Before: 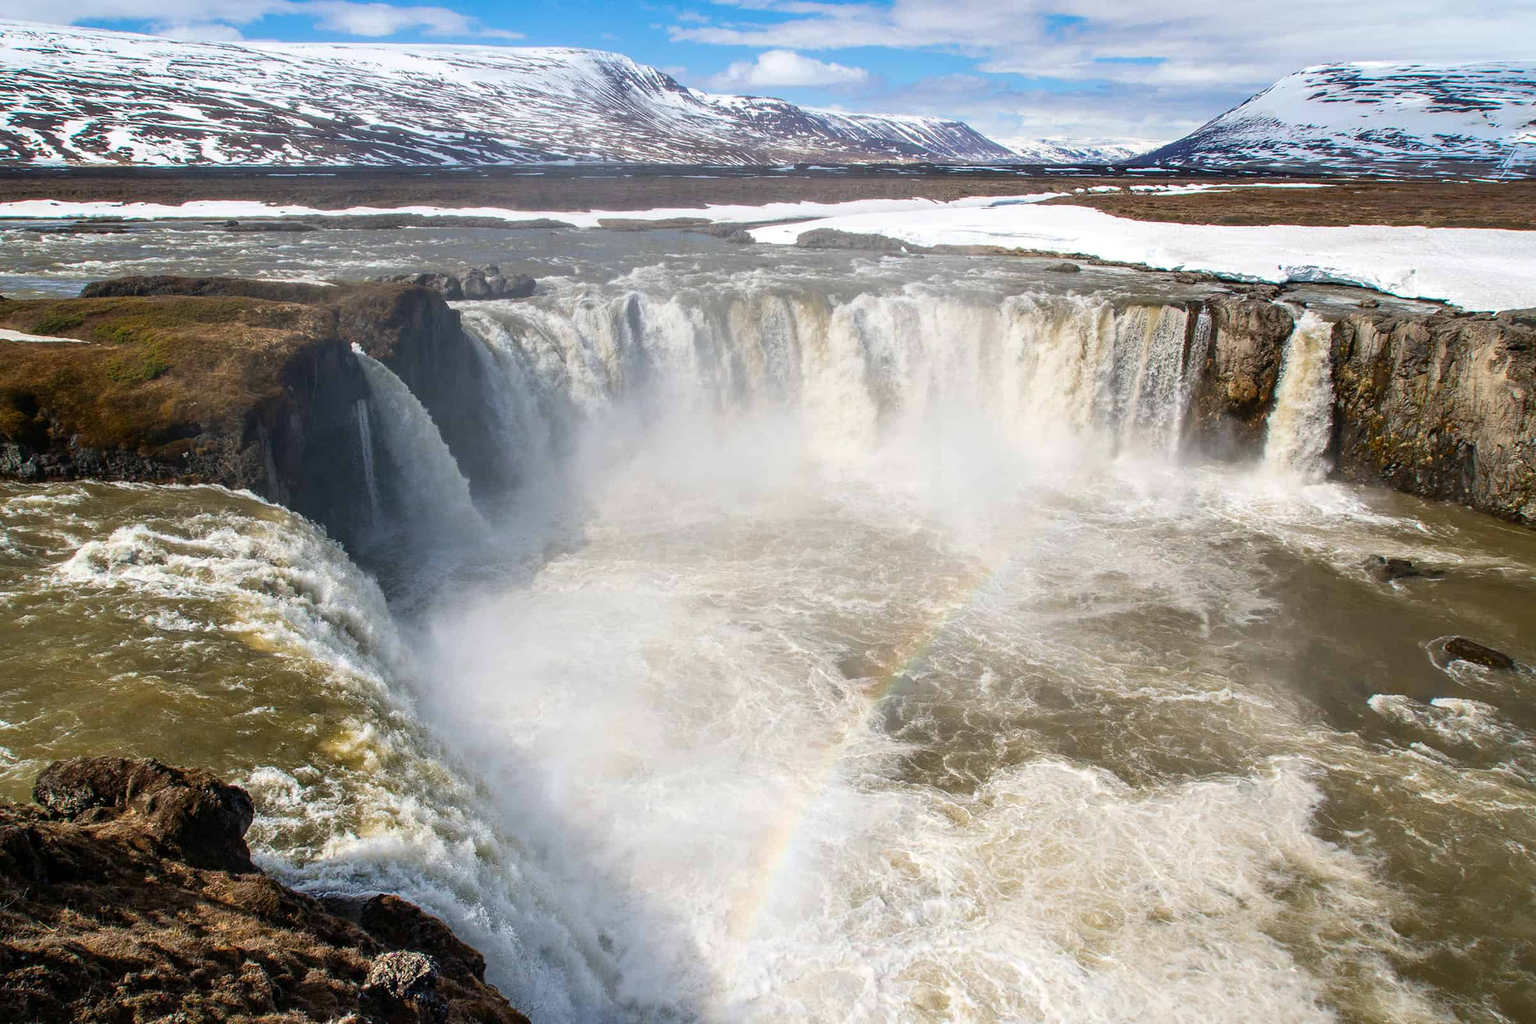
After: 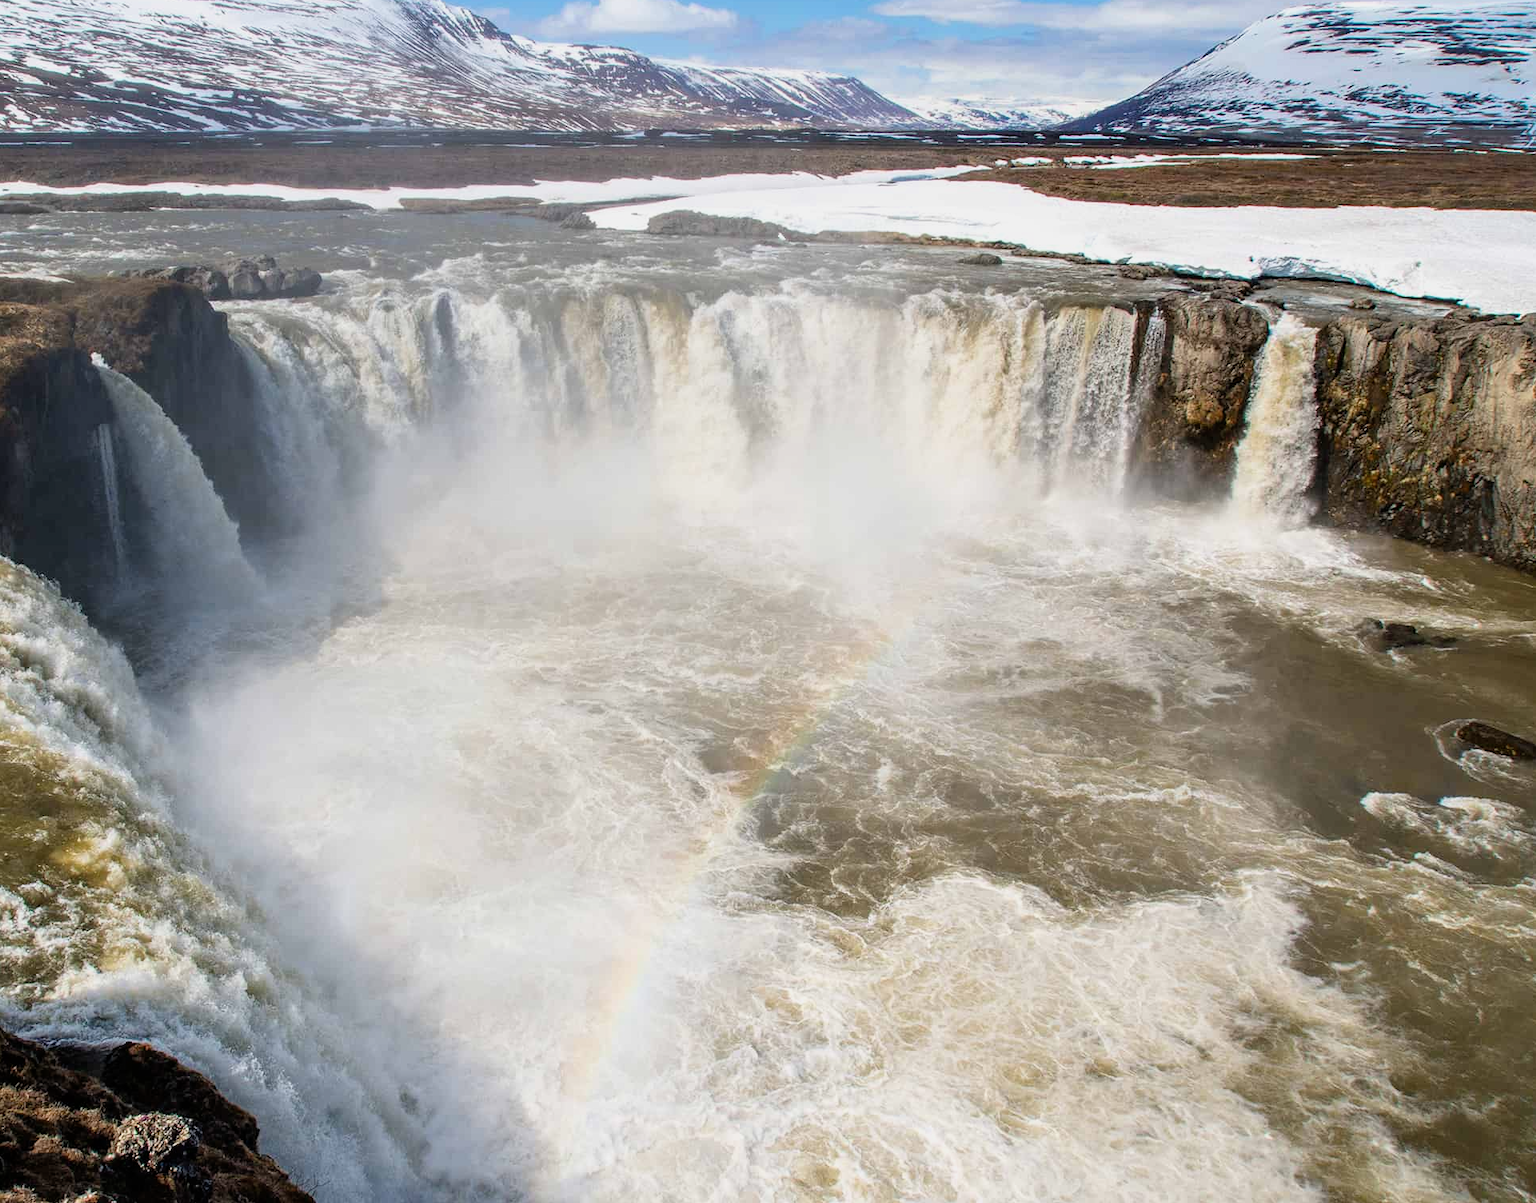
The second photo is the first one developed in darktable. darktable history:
filmic rgb: black relative exposure -9.54 EV, white relative exposure 3.04 EV, threshold 5.97 EV, hardness 6.12, enable highlight reconstruction true
crop and rotate: left 18.148%, top 5.894%, right 1.777%
